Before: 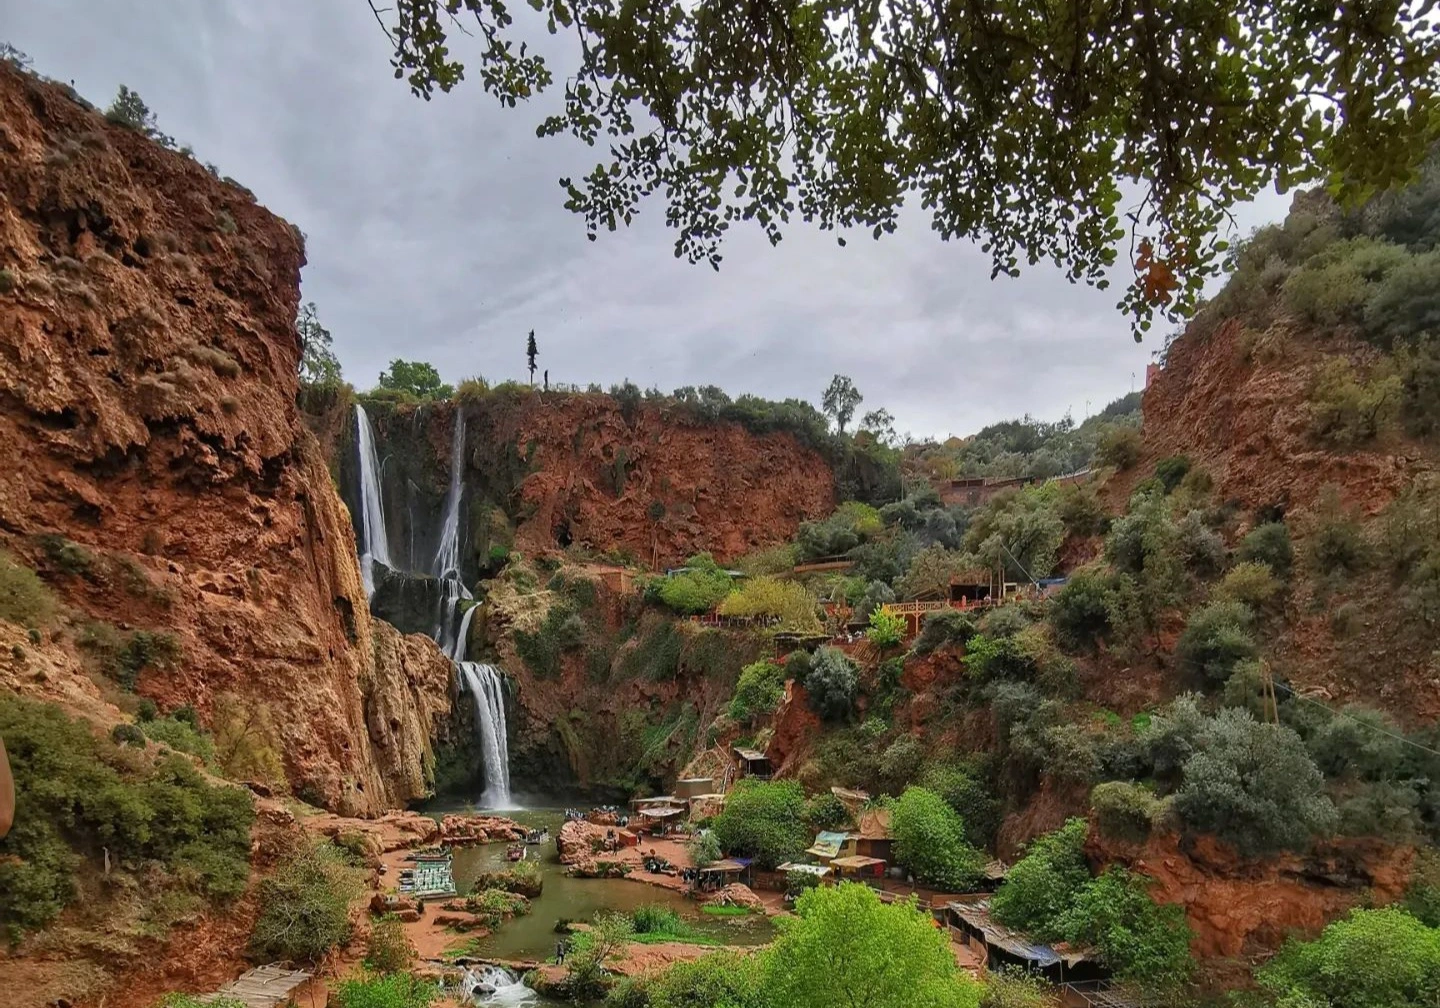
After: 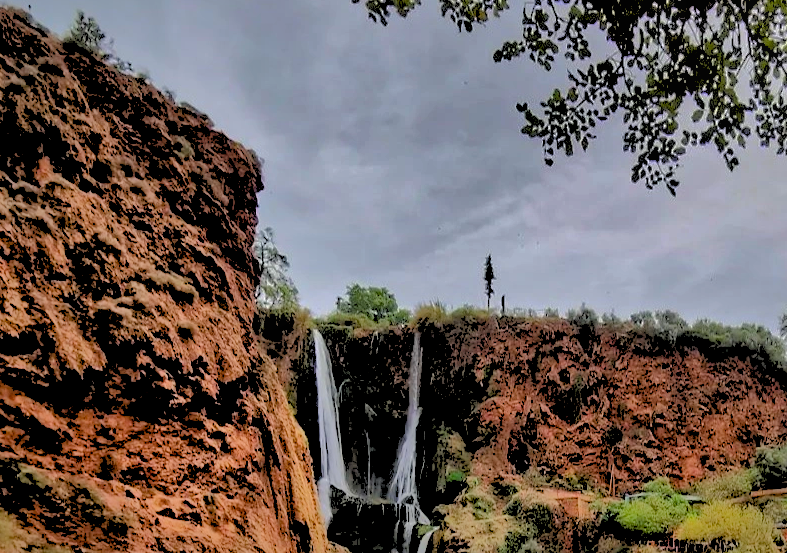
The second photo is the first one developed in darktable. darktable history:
shadows and highlights: shadows 38.43, highlights -74.54
crop and rotate: left 3.047%, top 7.509%, right 42.236%, bottom 37.598%
local contrast: mode bilateral grid, contrast 25, coarseness 60, detail 151%, midtone range 0.2
exposure: black level correction 0.011, compensate highlight preservation false
bloom: size 5%, threshold 95%, strength 15%
rgb levels: levels [[0.027, 0.429, 0.996], [0, 0.5, 1], [0, 0.5, 1]]
